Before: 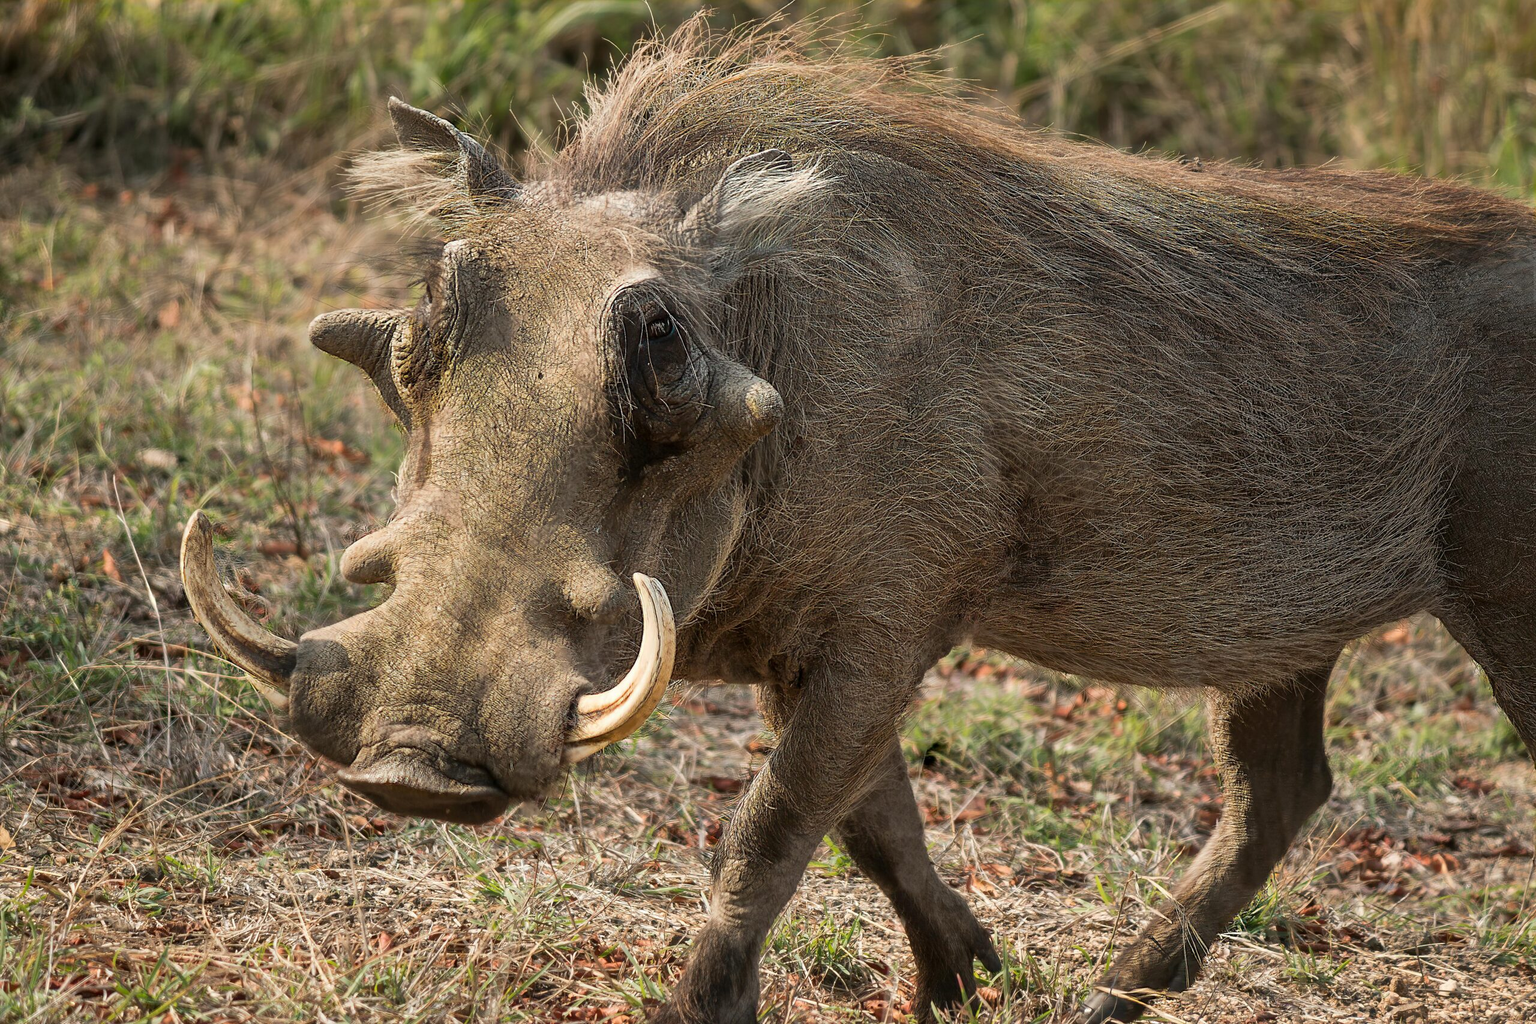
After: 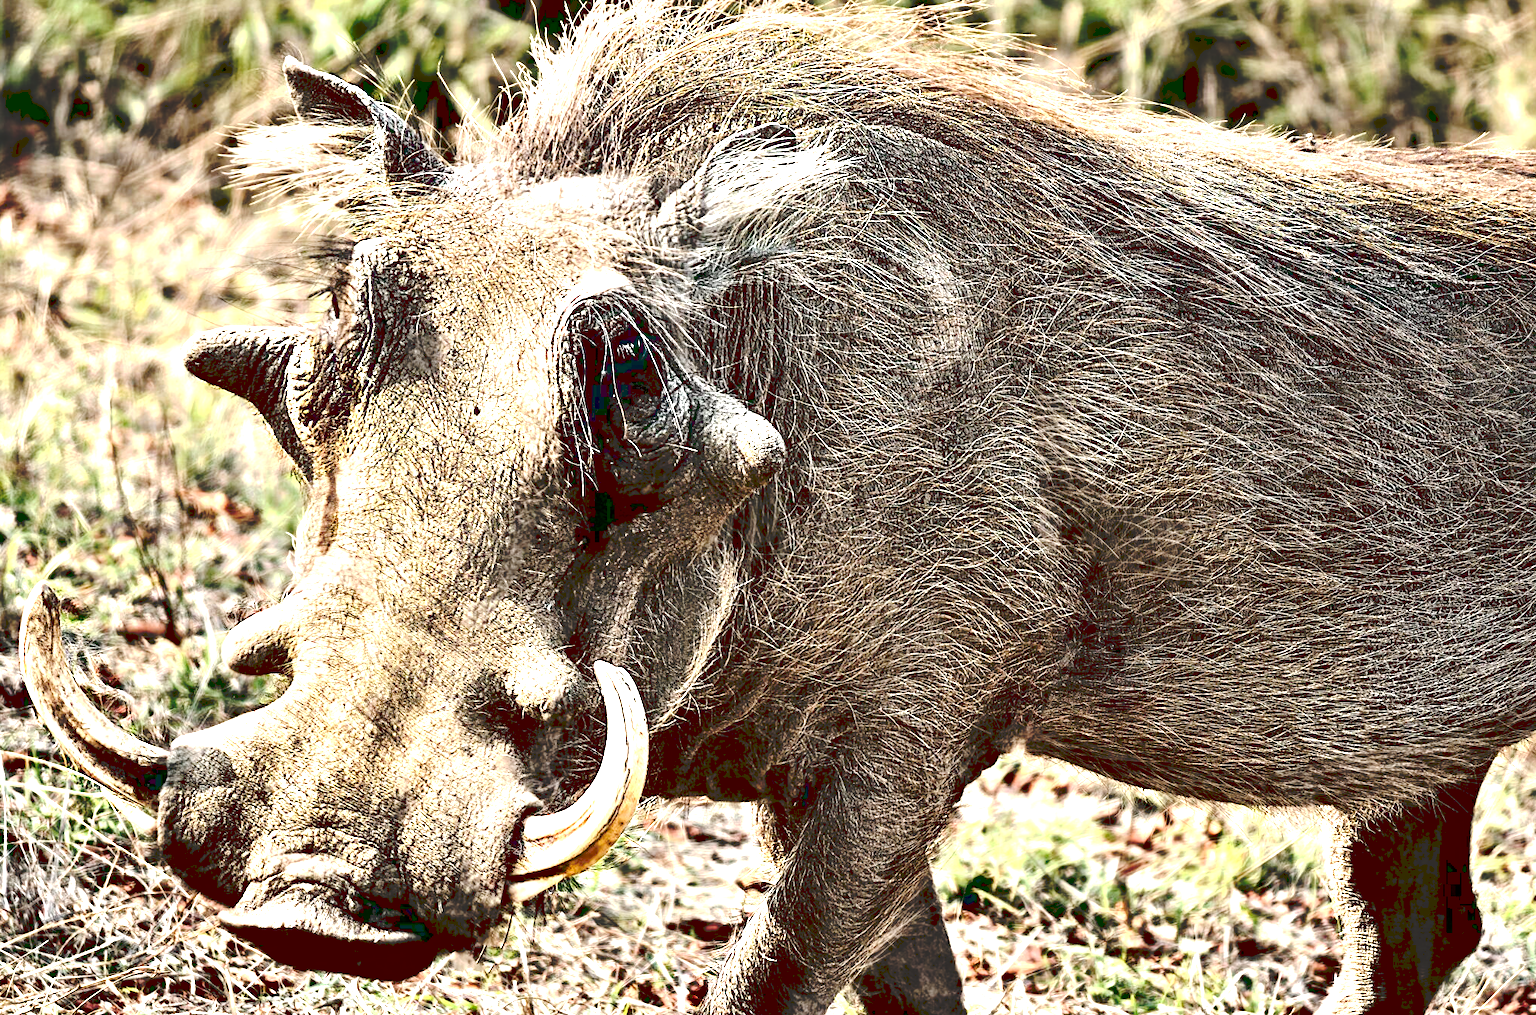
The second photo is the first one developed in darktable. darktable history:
crop and rotate: left 10.77%, top 5.1%, right 10.41%, bottom 16.76%
tone curve: curves: ch0 [(0, 0) (0.003, 0.177) (0.011, 0.177) (0.025, 0.176) (0.044, 0.178) (0.069, 0.186) (0.1, 0.194) (0.136, 0.203) (0.177, 0.223) (0.224, 0.255) (0.277, 0.305) (0.335, 0.383) (0.399, 0.467) (0.468, 0.546) (0.543, 0.616) (0.623, 0.694) (0.709, 0.764) (0.801, 0.834) (0.898, 0.901) (1, 1)], preserve colors none
exposure: black level correction 0, exposure 0.7 EV, compensate exposure bias true, compensate highlight preservation false
tone equalizer: -8 EV 0.001 EV, -7 EV -0.002 EV, -6 EV 0.002 EV, -5 EV -0.03 EV, -4 EV -0.116 EV, -3 EV -0.169 EV, -2 EV 0.24 EV, -1 EV 0.702 EV, +0 EV 0.493 EV
contrast brightness saturation: contrast 0.1, brightness 0.02, saturation 0.02
contrast equalizer: octaves 7, y [[0.48, 0.654, 0.731, 0.706, 0.772, 0.382], [0.55 ×6], [0 ×6], [0 ×6], [0 ×6]]
